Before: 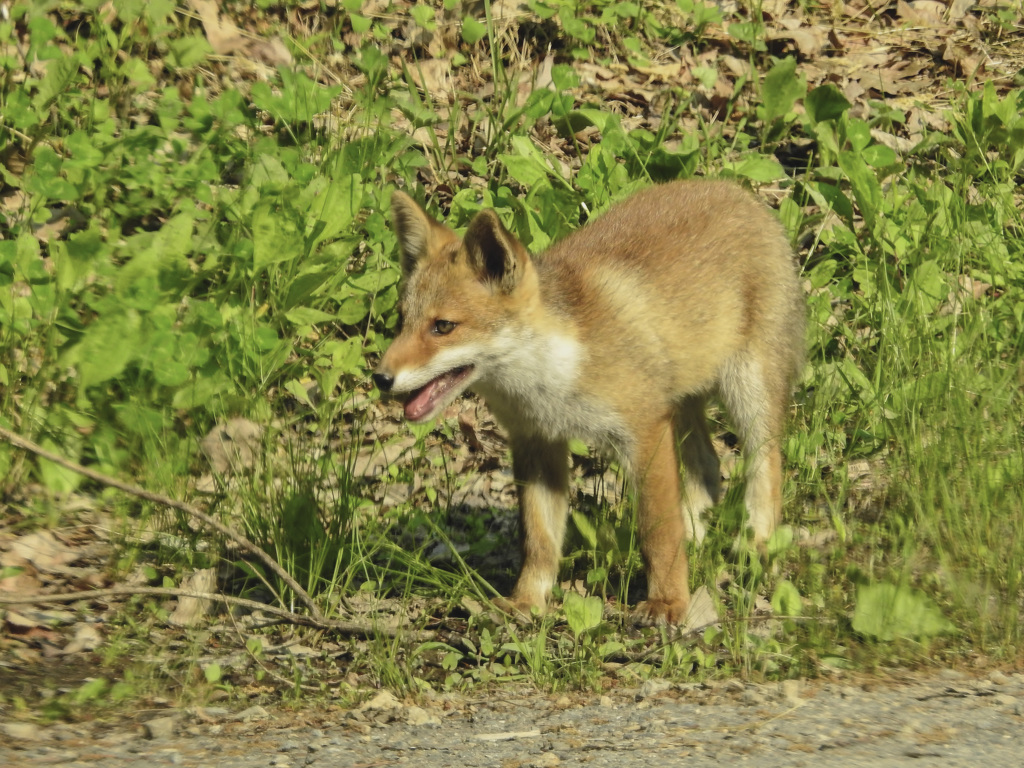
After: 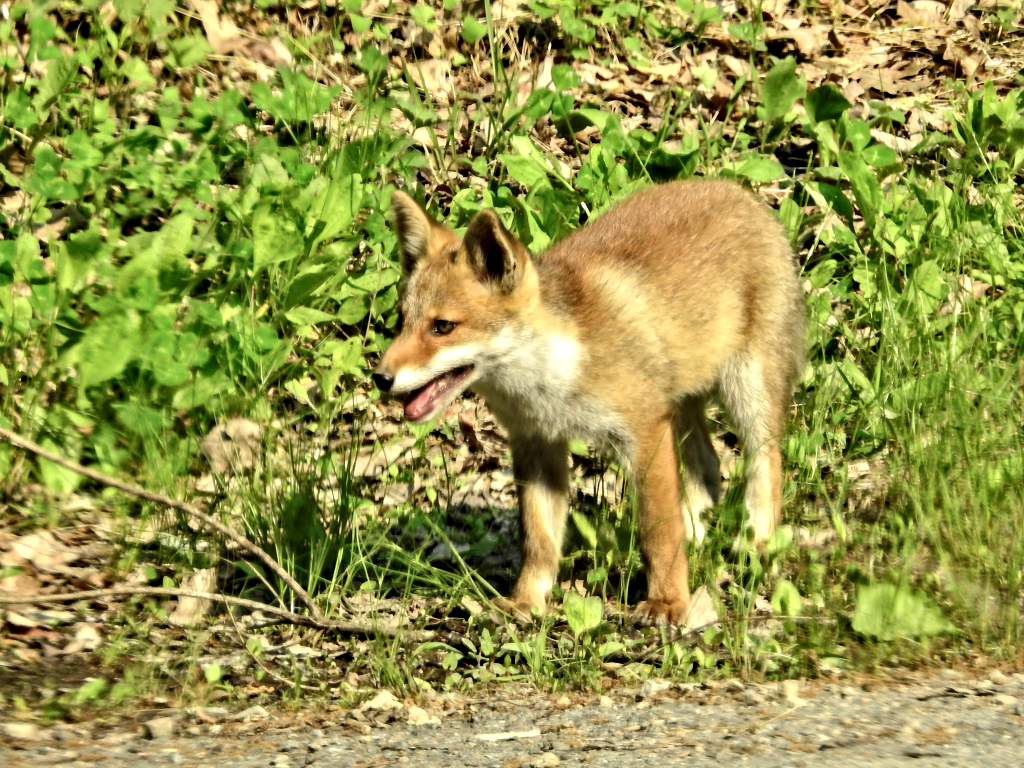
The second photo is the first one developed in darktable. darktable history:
exposure: exposure 0.376 EV, compensate highlight preservation false
contrast equalizer: y [[0.511, 0.558, 0.631, 0.632, 0.559, 0.512], [0.5 ×6], [0.507, 0.559, 0.627, 0.644, 0.647, 0.647], [0 ×6], [0 ×6]]
